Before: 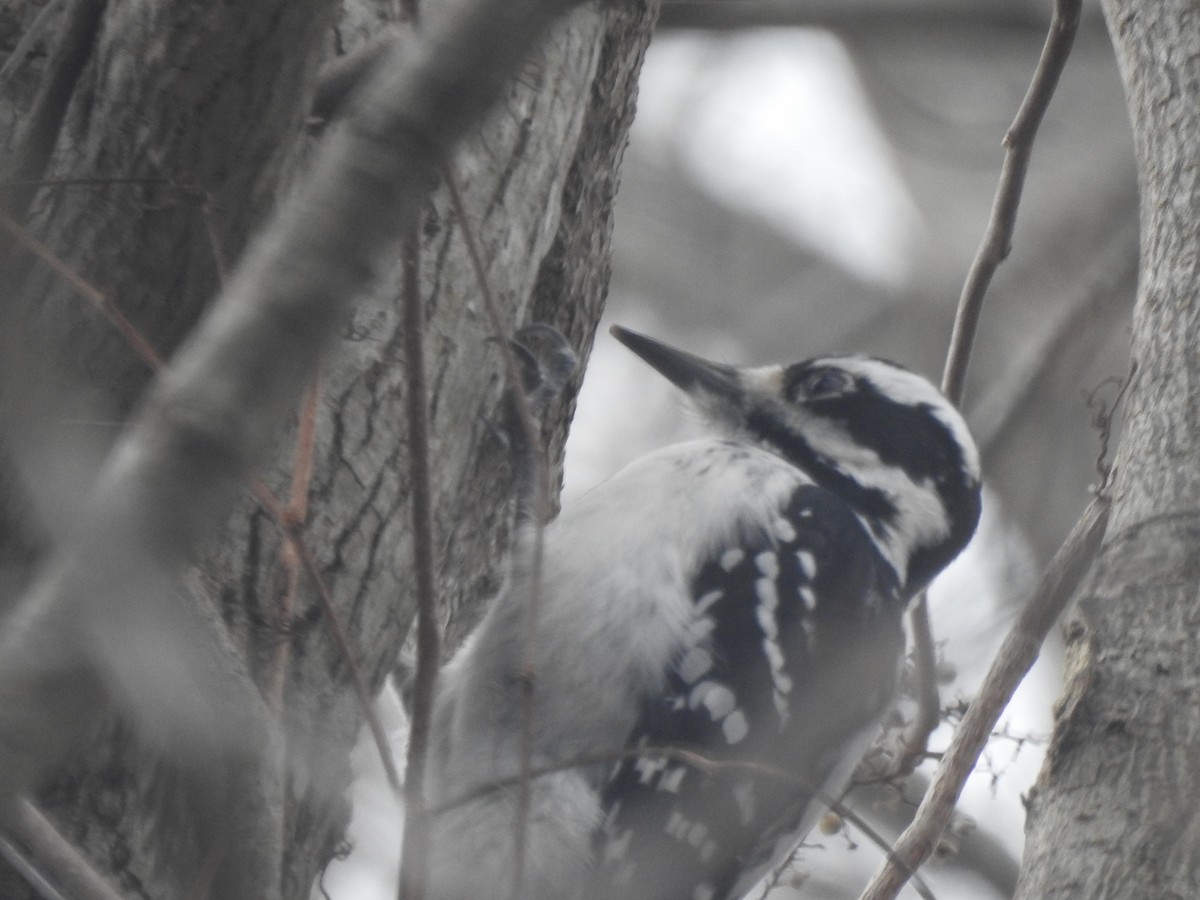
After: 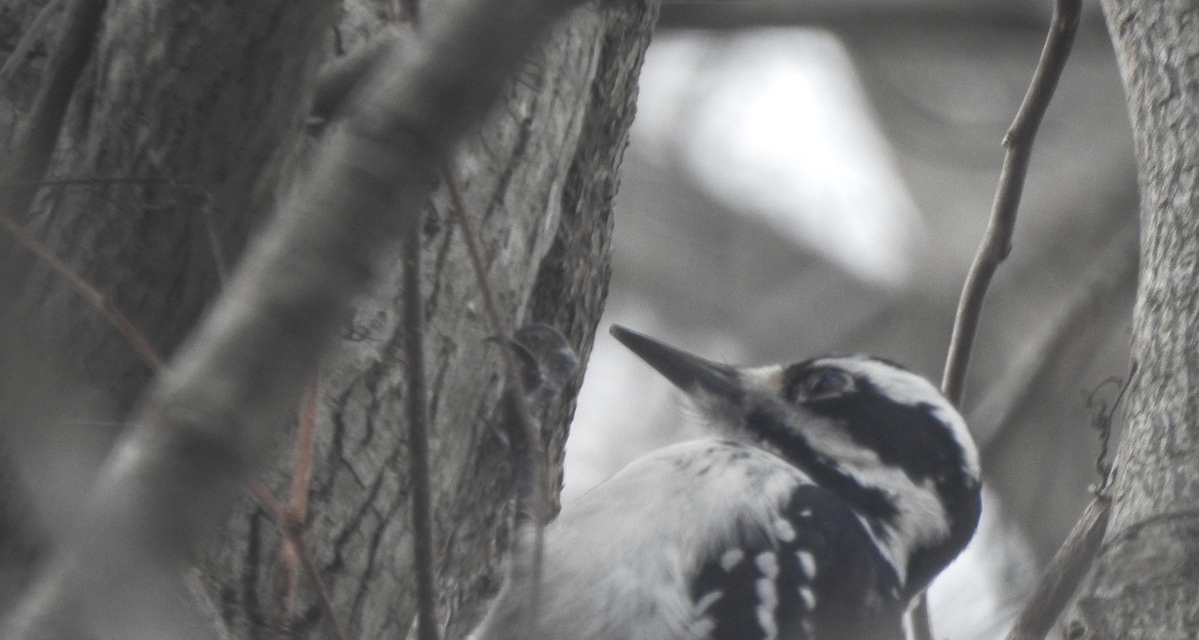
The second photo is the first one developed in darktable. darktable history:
crop: right 0%, bottom 28.859%
local contrast: on, module defaults
tone curve: curves: ch0 [(0.001, 0.042) (0.128, 0.16) (0.452, 0.42) (0.603, 0.566) (0.754, 0.733) (1, 1)]; ch1 [(0, 0) (0.325, 0.327) (0.412, 0.441) (0.473, 0.466) (0.5, 0.499) (0.549, 0.558) (0.617, 0.625) (0.713, 0.7) (1, 1)]; ch2 [(0, 0) (0.386, 0.397) (0.445, 0.47) (0.505, 0.498) (0.529, 0.524) (0.574, 0.569) (0.652, 0.641) (1, 1)], preserve colors none
exposure: compensate exposure bias true, compensate highlight preservation false
